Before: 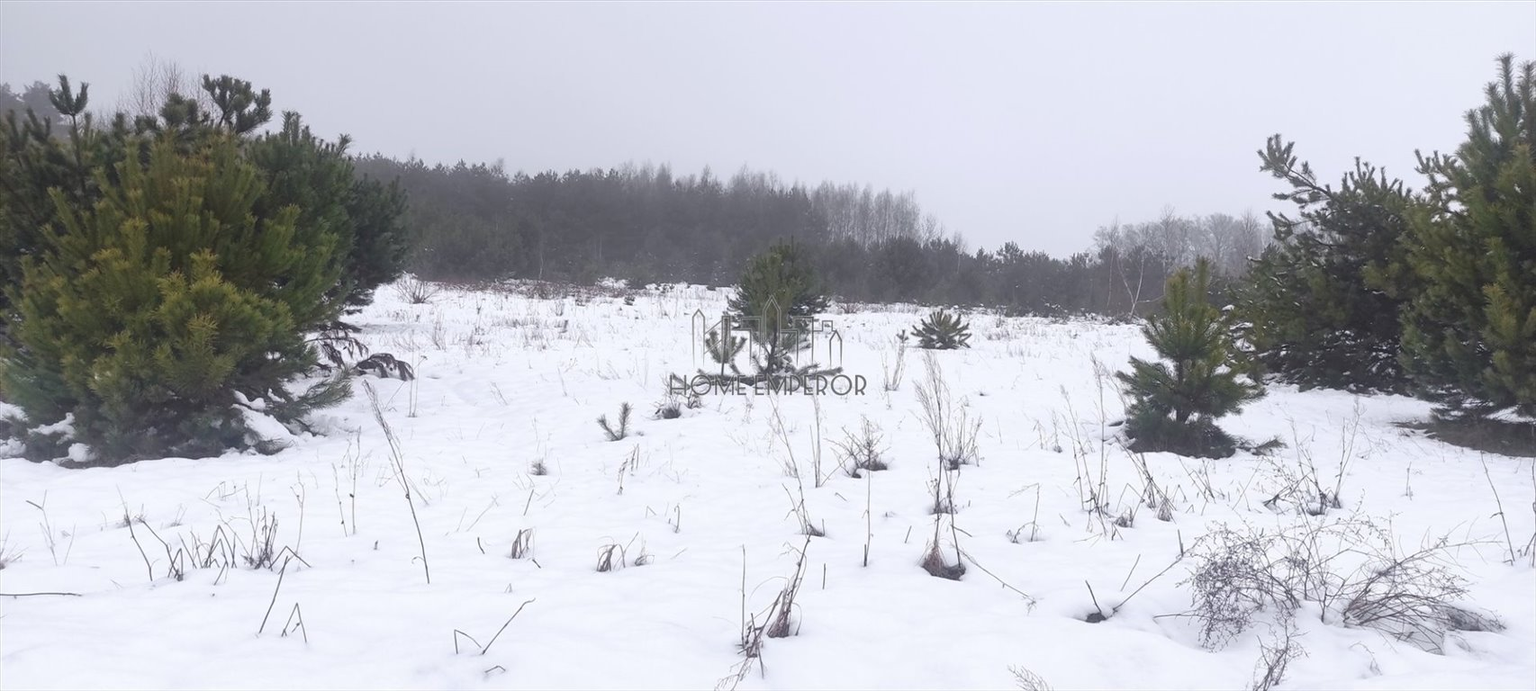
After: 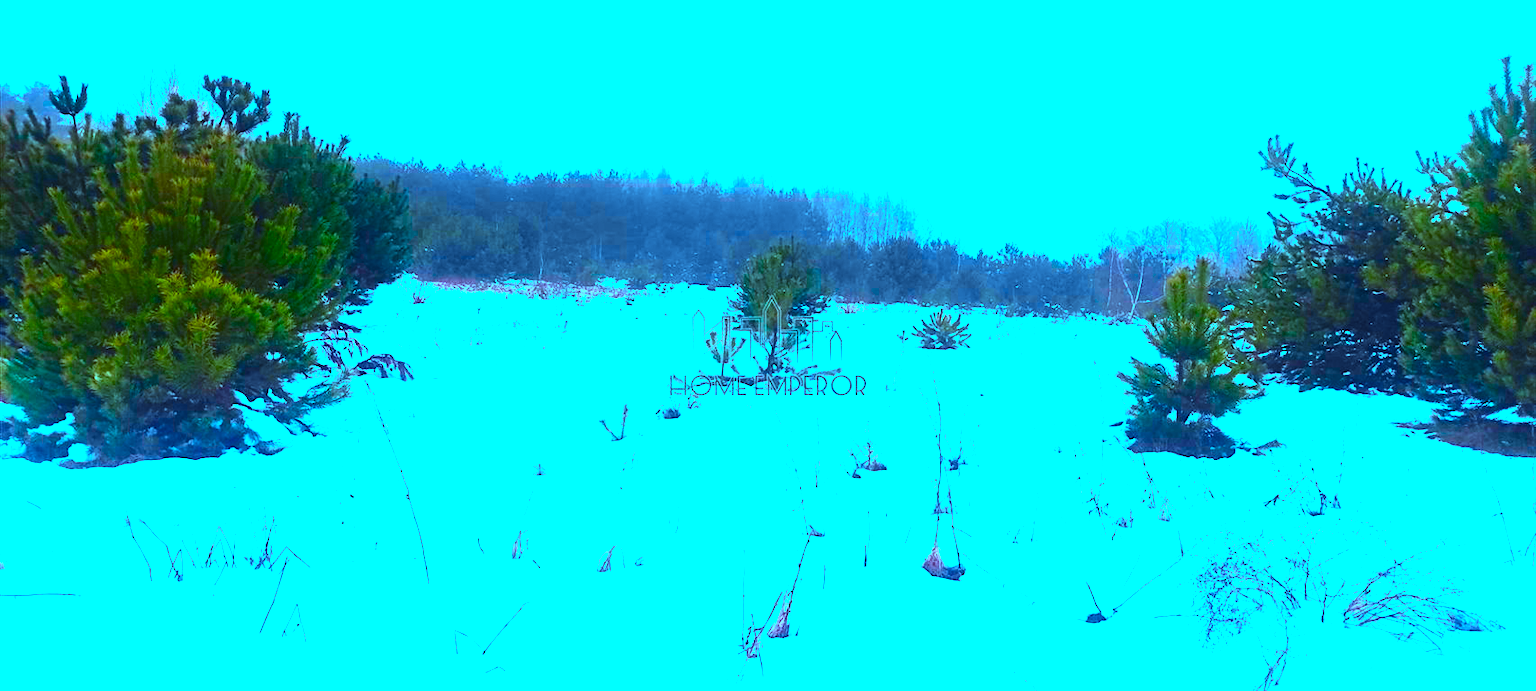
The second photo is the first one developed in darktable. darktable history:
color calibration: x 0.37, y 0.382, temperature 4307.23 K
haze removal: compatibility mode true, adaptive false
exposure: exposure 0.127 EV, compensate highlight preservation false
sharpen: amount 0.202
contrast brightness saturation: contrast 0.262, brightness 0.022, saturation 0.887
color balance rgb: highlights gain › luminance 20.04%, highlights gain › chroma 2.669%, highlights gain › hue 171.03°, perceptual saturation grading › global saturation 65.325%, perceptual saturation grading › highlights 49.33%, perceptual saturation grading › shadows 29.52%, perceptual brilliance grading › global brilliance 12.161%
